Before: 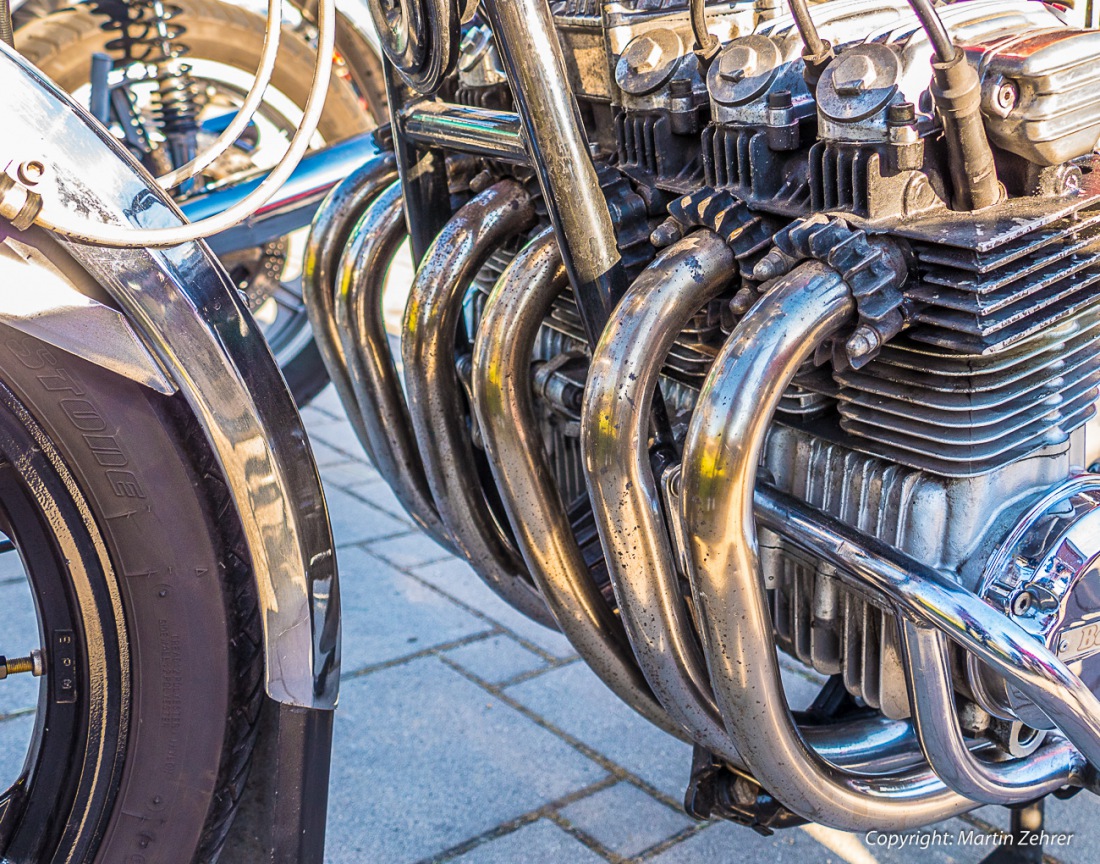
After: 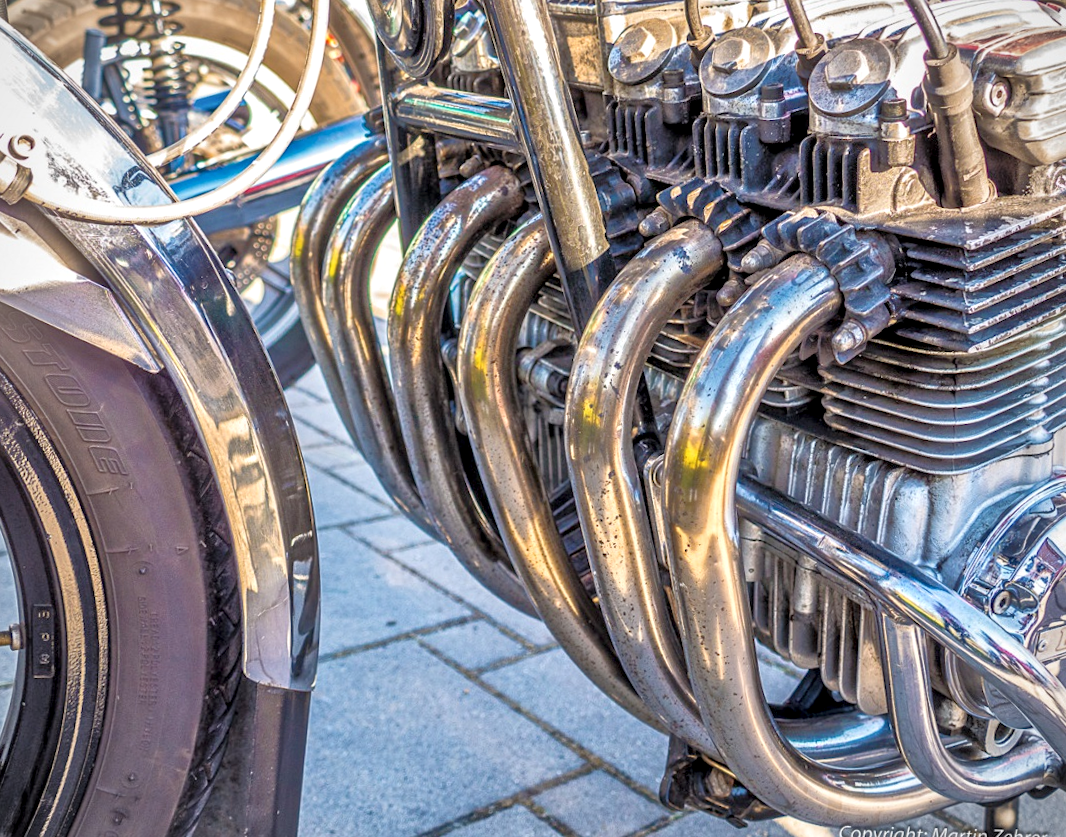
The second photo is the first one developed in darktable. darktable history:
crop and rotate: angle -1.43°
local contrast: highlights 84%, shadows 82%
vignetting: brightness -0.28
tone equalizer: -7 EV 0.143 EV, -6 EV 0.579 EV, -5 EV 1.13 EV, -4 EV 1.33 EV, -3 EV 1.18 EV, -2 EV 0.6 EV, -1 EV 0.163 EV
shadows and highlights: radius 331.76, shadows 53.29, highlights -99.55, compress 94.49%, soften with gaussian
